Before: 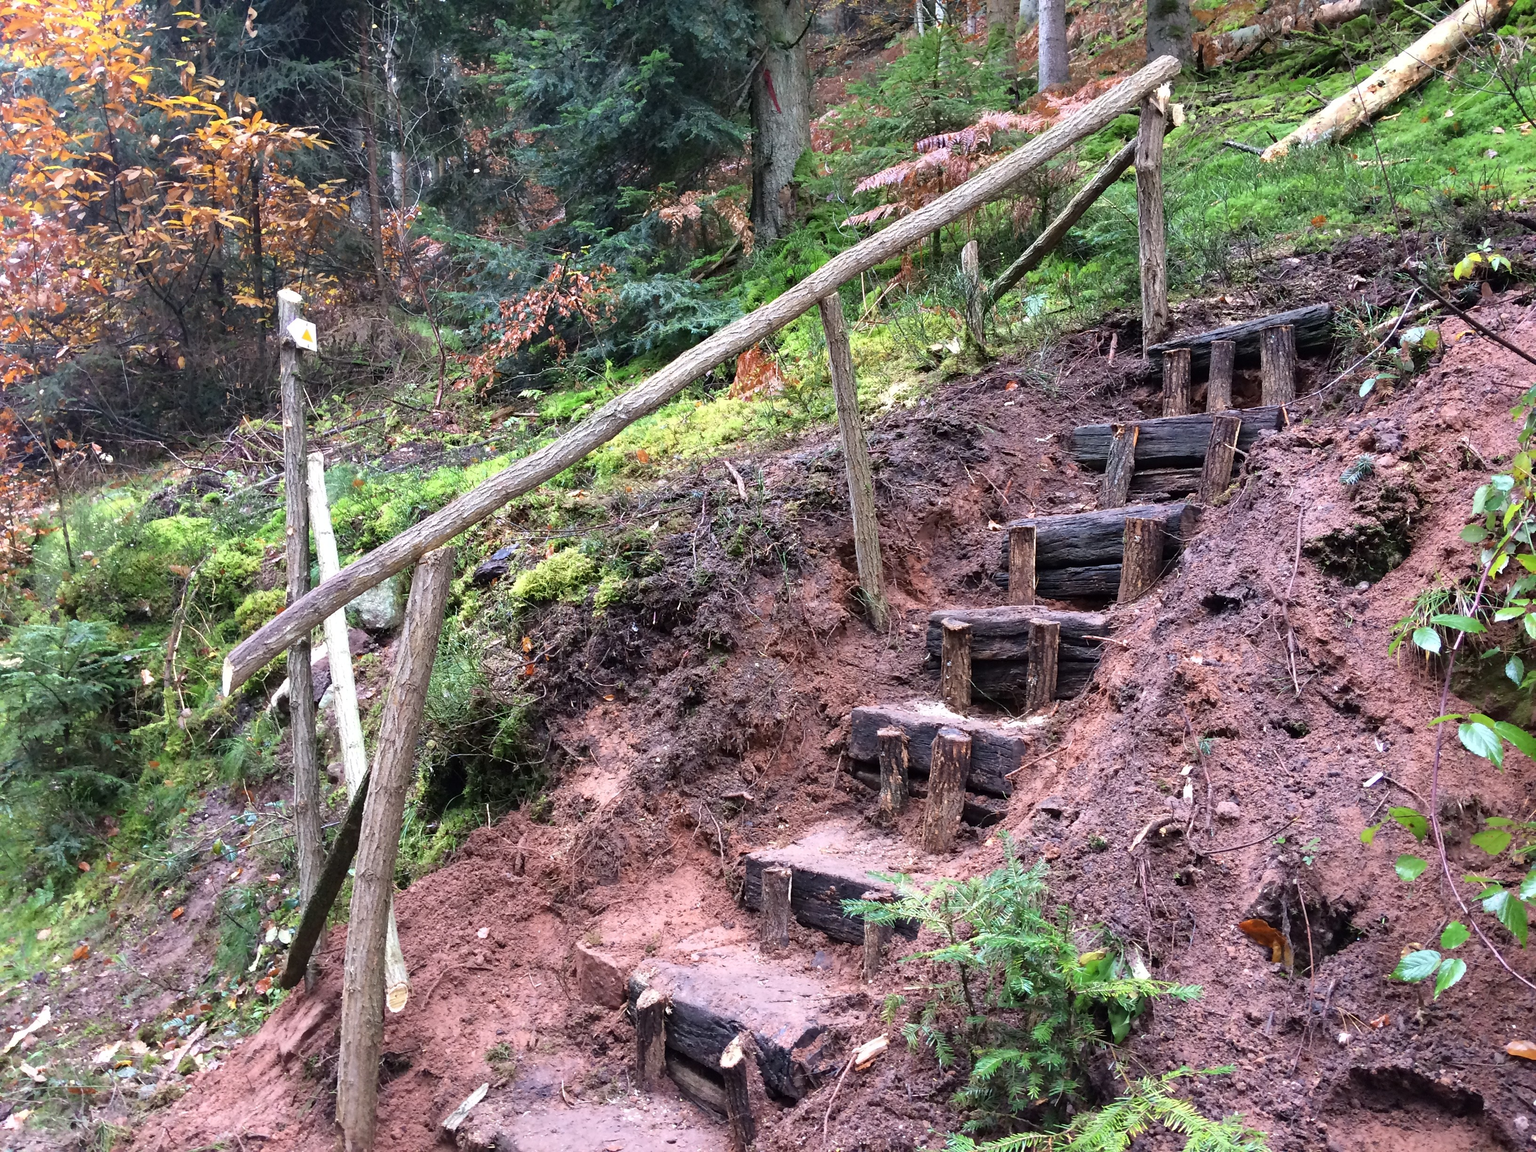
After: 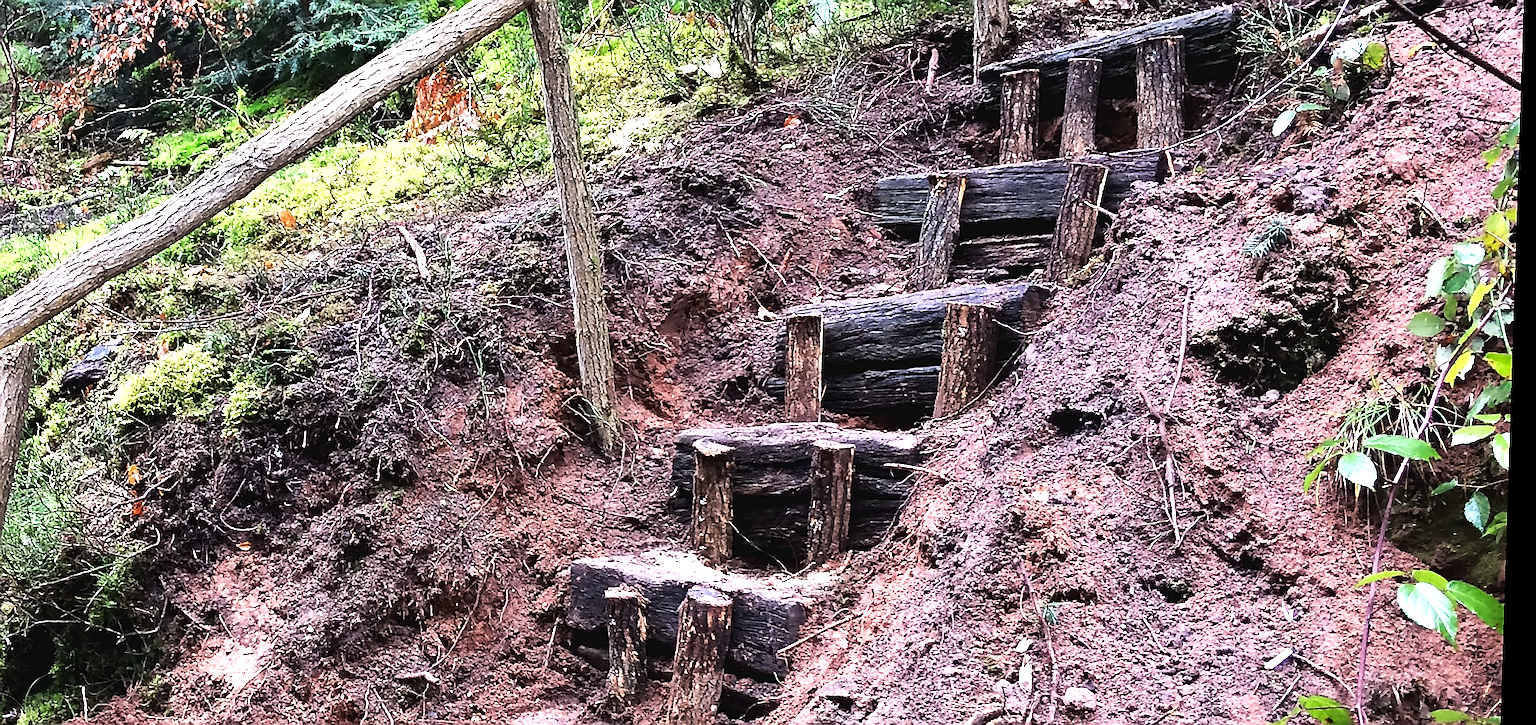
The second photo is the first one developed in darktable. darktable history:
crop and rotate: left 27.938%, top 27.046%, bottom 27.046%
sharpen: radius 1.4, amount 1.25, threshold 0.7
tone curve: curves: ch0 [(0, 0) (0.003, 0.038) (0.011, 0.035) (0.025, 0.03) (0.044, 0.044) (0.069, 0.062) (0.1, 0.087) (0.136, 0.114) (0.177, 0.15) (0.224, 0.193) (0.277, 0.242) (0.335, 0.299) (0.399, 0.361) (0.468, 0.437) (0.543, 0.521) (0.623, 0.614) (0.709, 0.717) (0.801, 0.817) (0.898, 0.913) (1, 1)], preserve colors none
rotate and perspective: lens shift (vertical) 0.048, lens shift (horizontal) -0.024, automatic cropping off
tone equalizer: -8 EV -0.75 EV, -7 EV -0.7 EV, -6 EV -0.6 EV, -5 EV -0.4 EV, -3 EV 0.4 EV, -2 EV 0.6 EV, -1 EV 0.7 EV, +0 EV 0.75 EV, edges refinement/feathering 500, mask exposure compensation -1.57 EV, preserve details no
